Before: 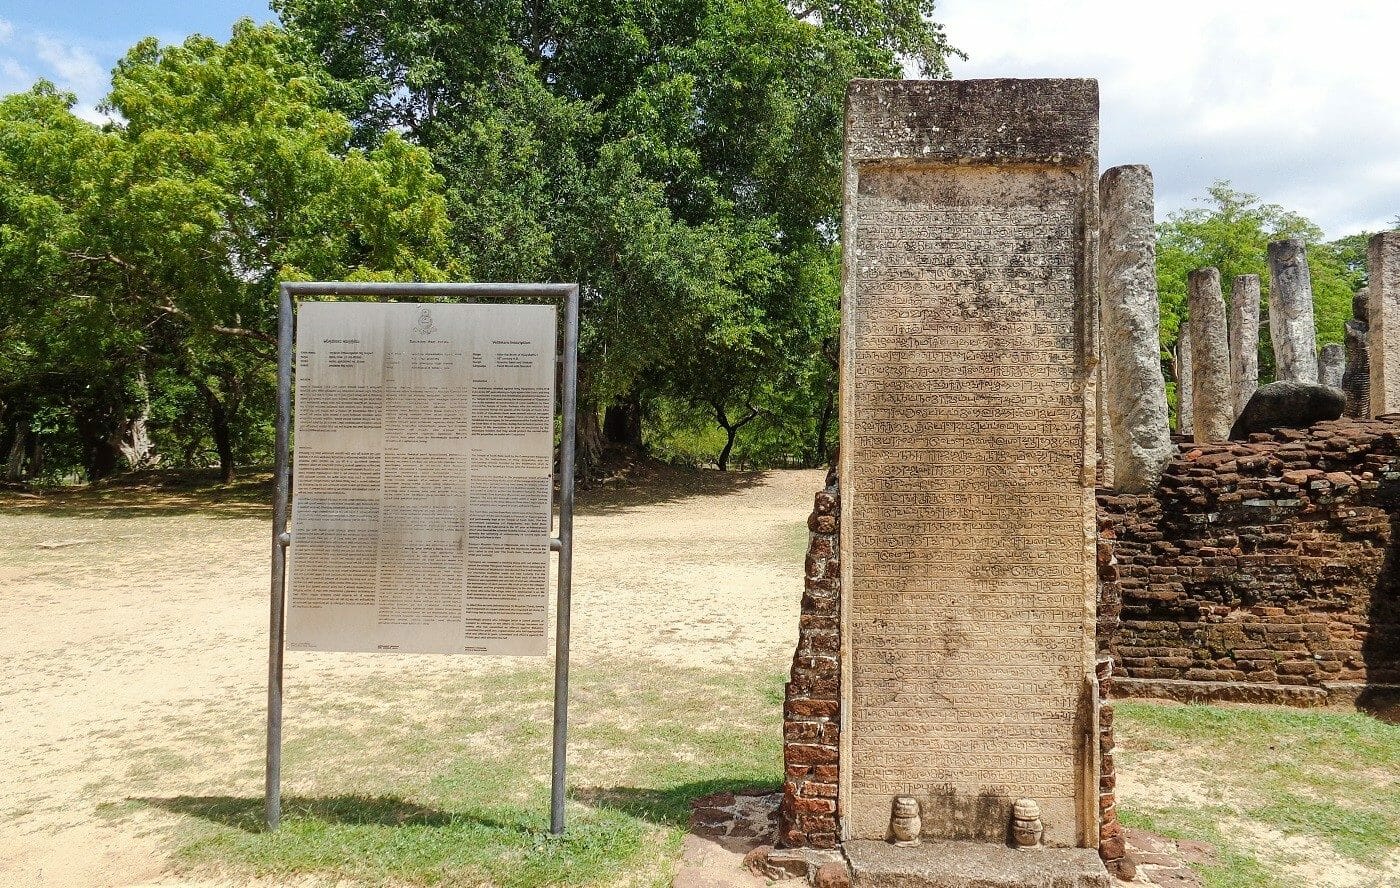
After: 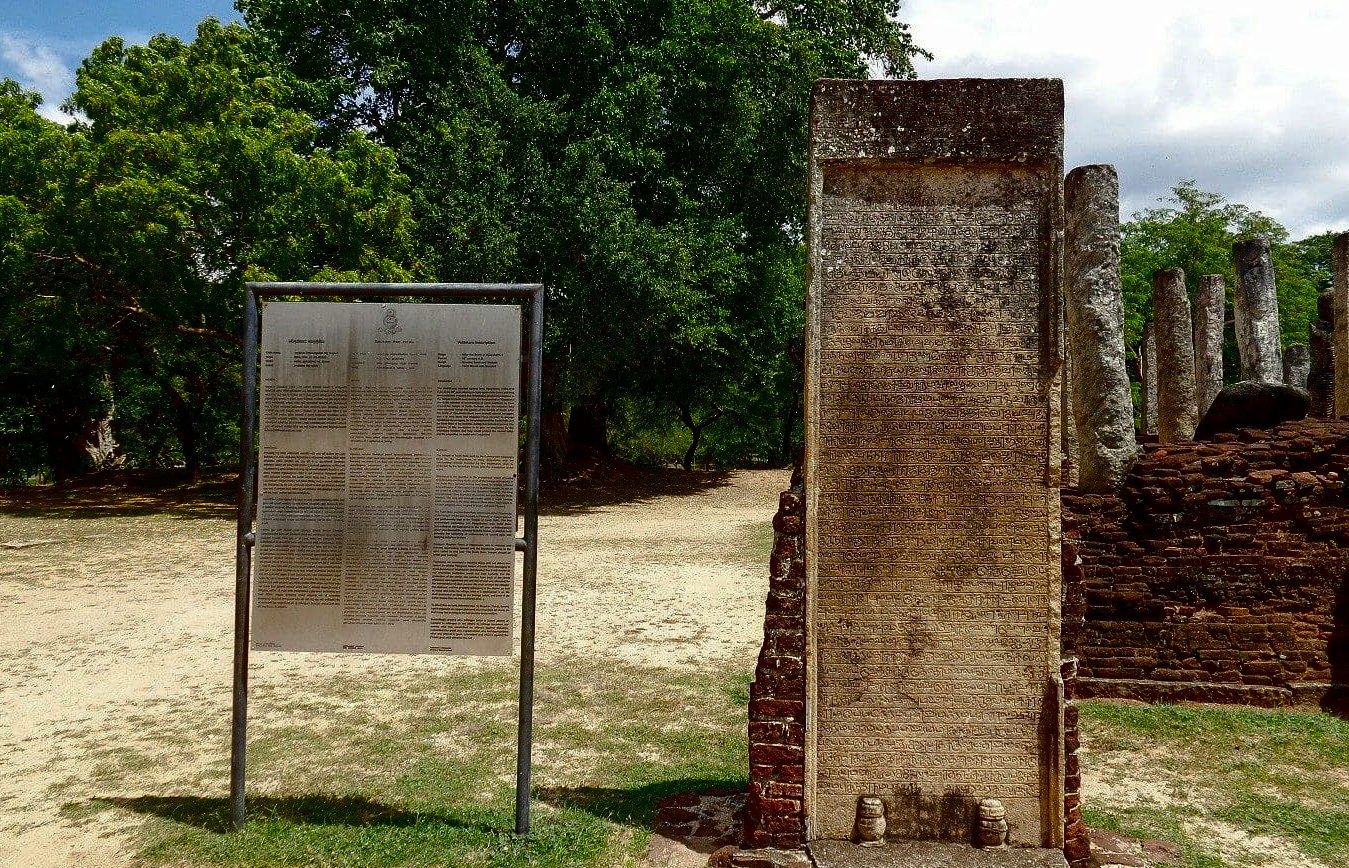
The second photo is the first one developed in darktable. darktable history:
crop and rotate: left 2.536%, right 1.107%, bottom 2.246%
contrast brightness saturation: contrast 0.09, brightness -0.59, saturation 0.17
